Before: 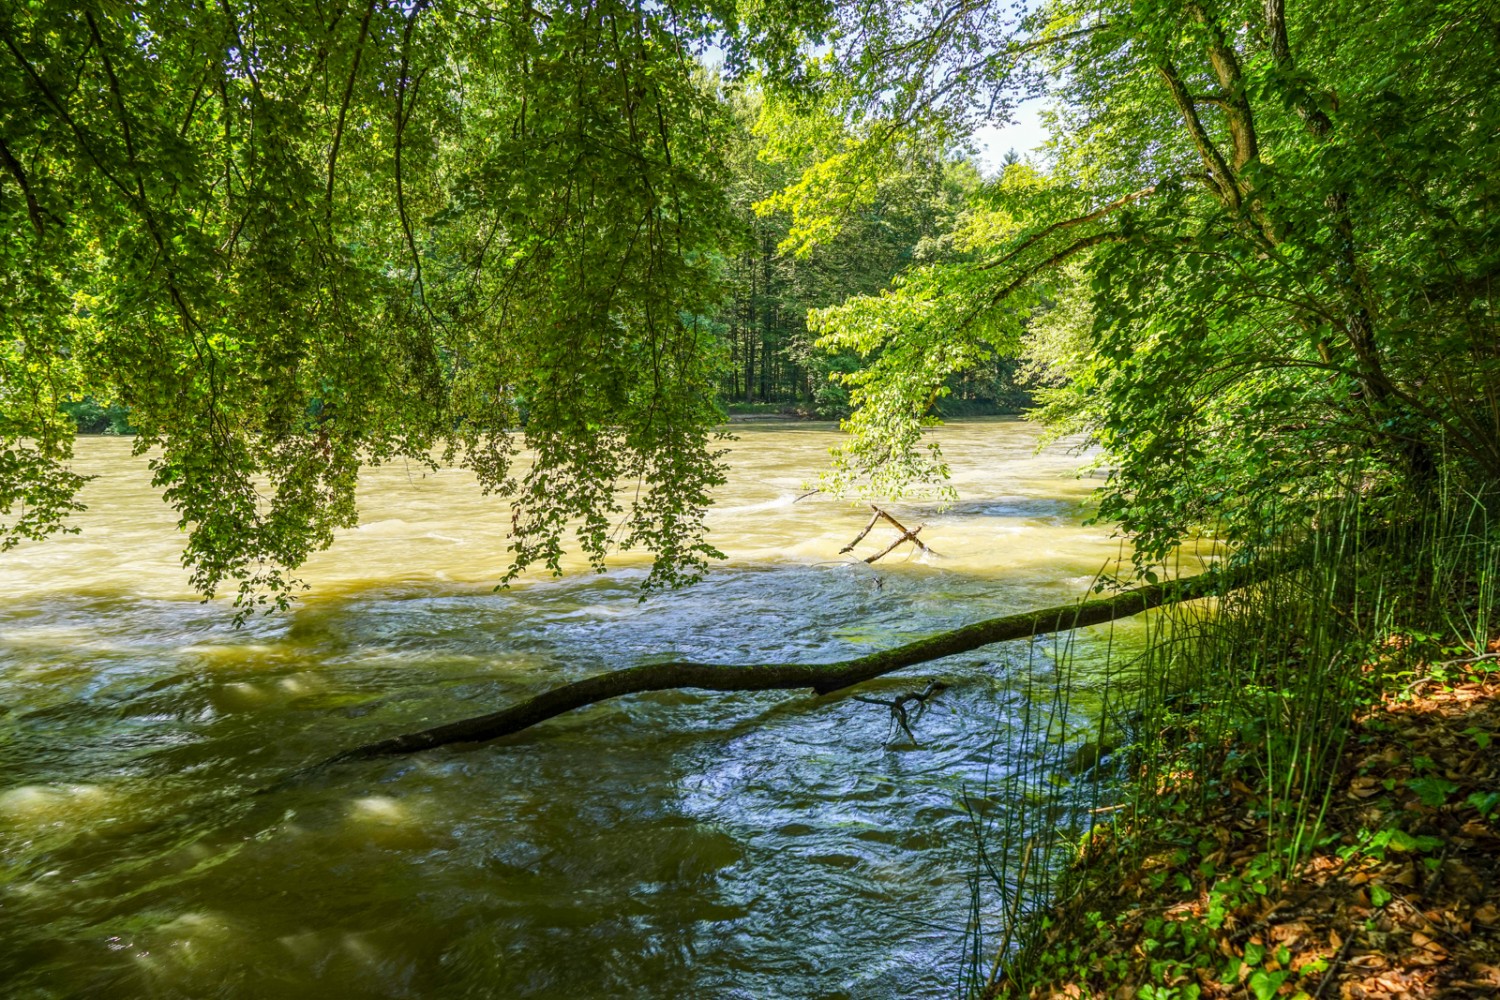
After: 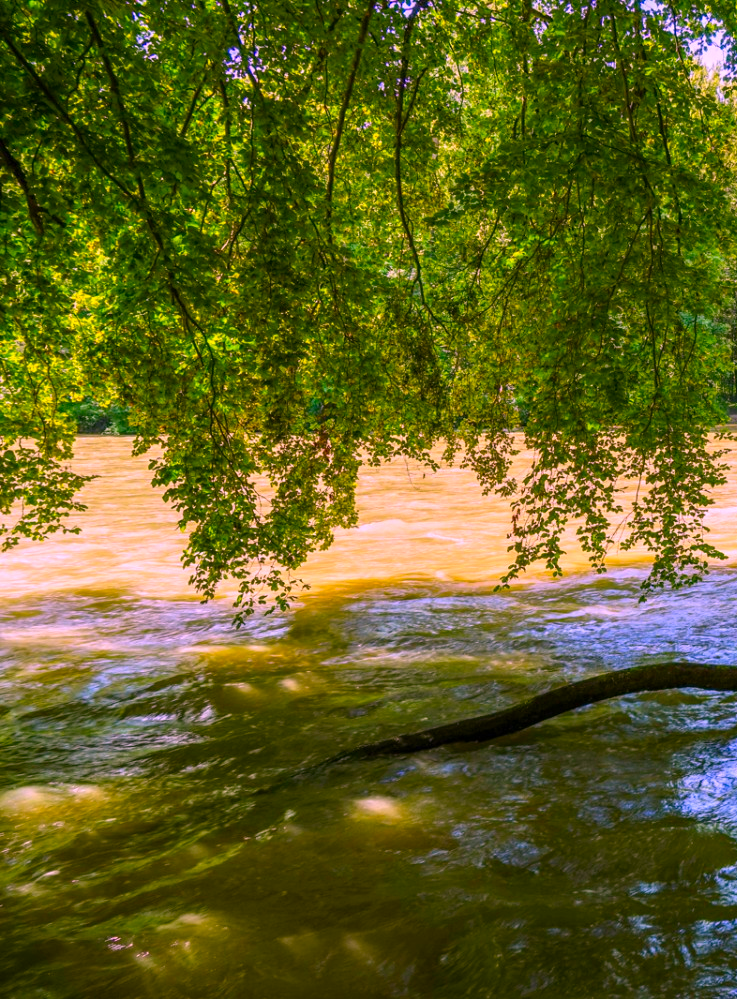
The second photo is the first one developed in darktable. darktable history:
color correction: highlights a* 19.5, highlights b* -11.53, saturation 1.69
crop and rotate: left 0%, top 0%, right 50.845%
